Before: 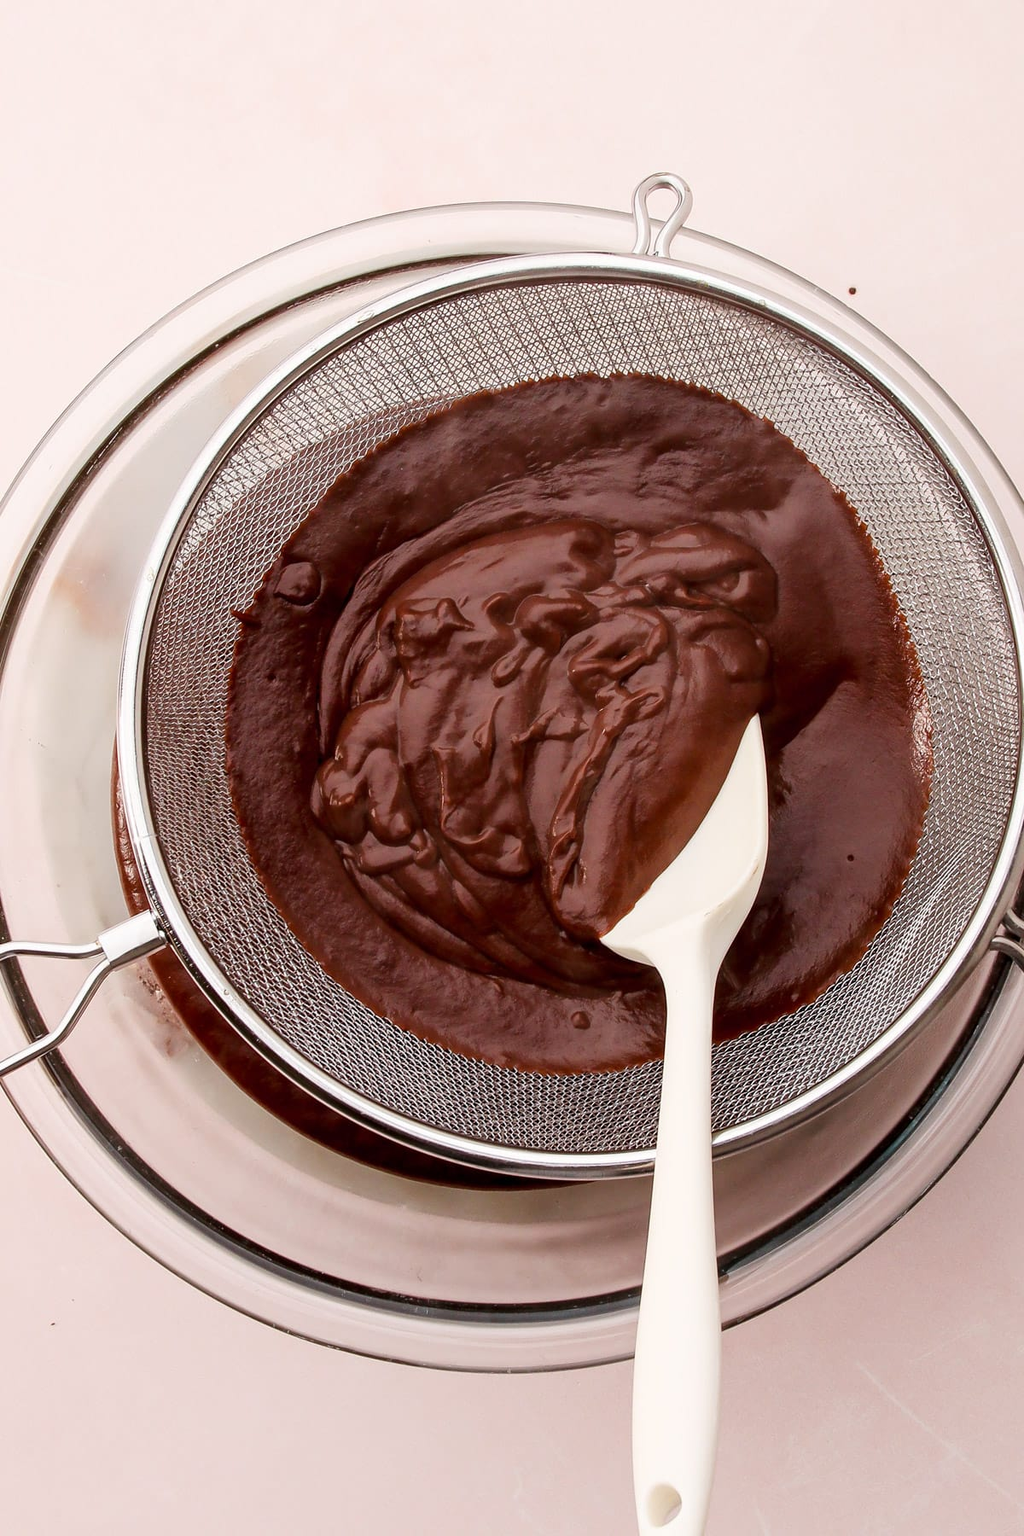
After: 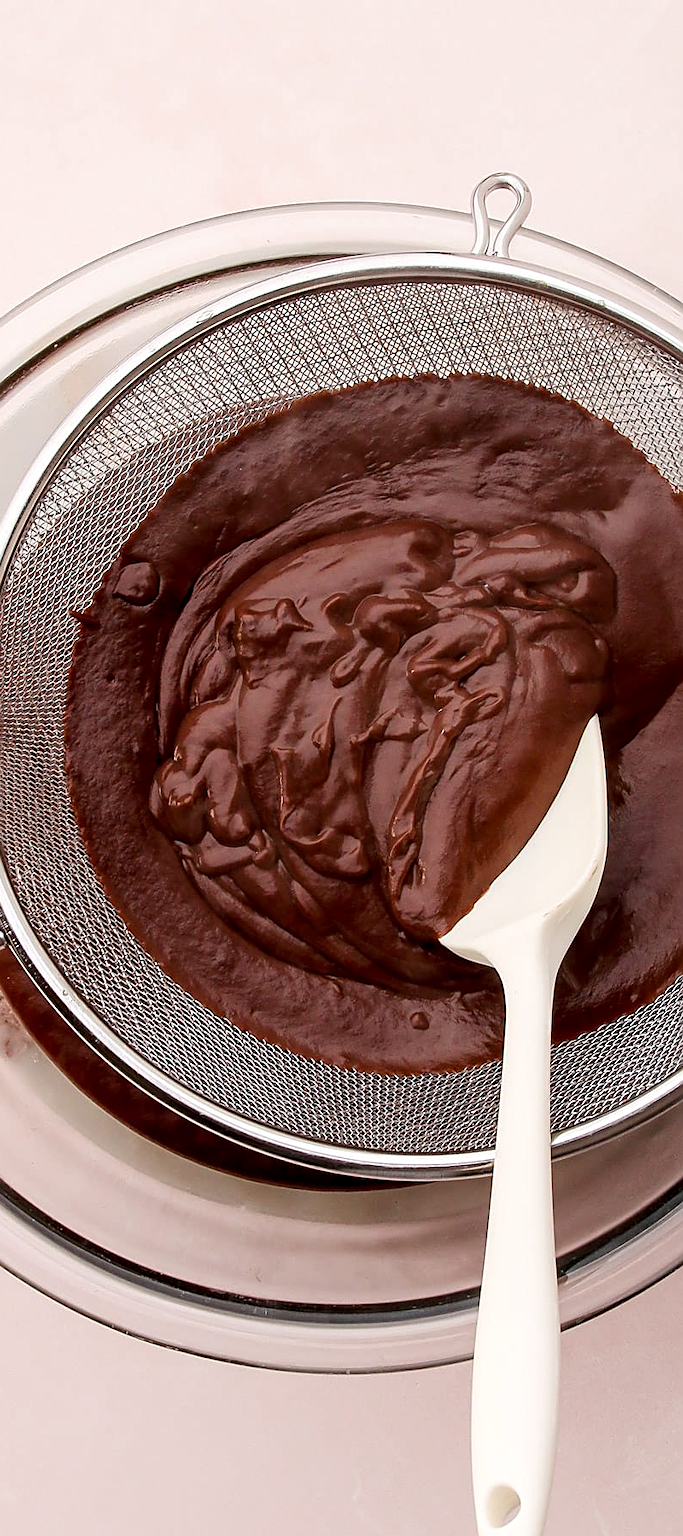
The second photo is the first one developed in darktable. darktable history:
crop and rotate: left 15.754%, right 17.579%
sharpen: on, module defaults
local contrast: highlights 100%, shadows 100%, detail 120%, midtone range 0.2
